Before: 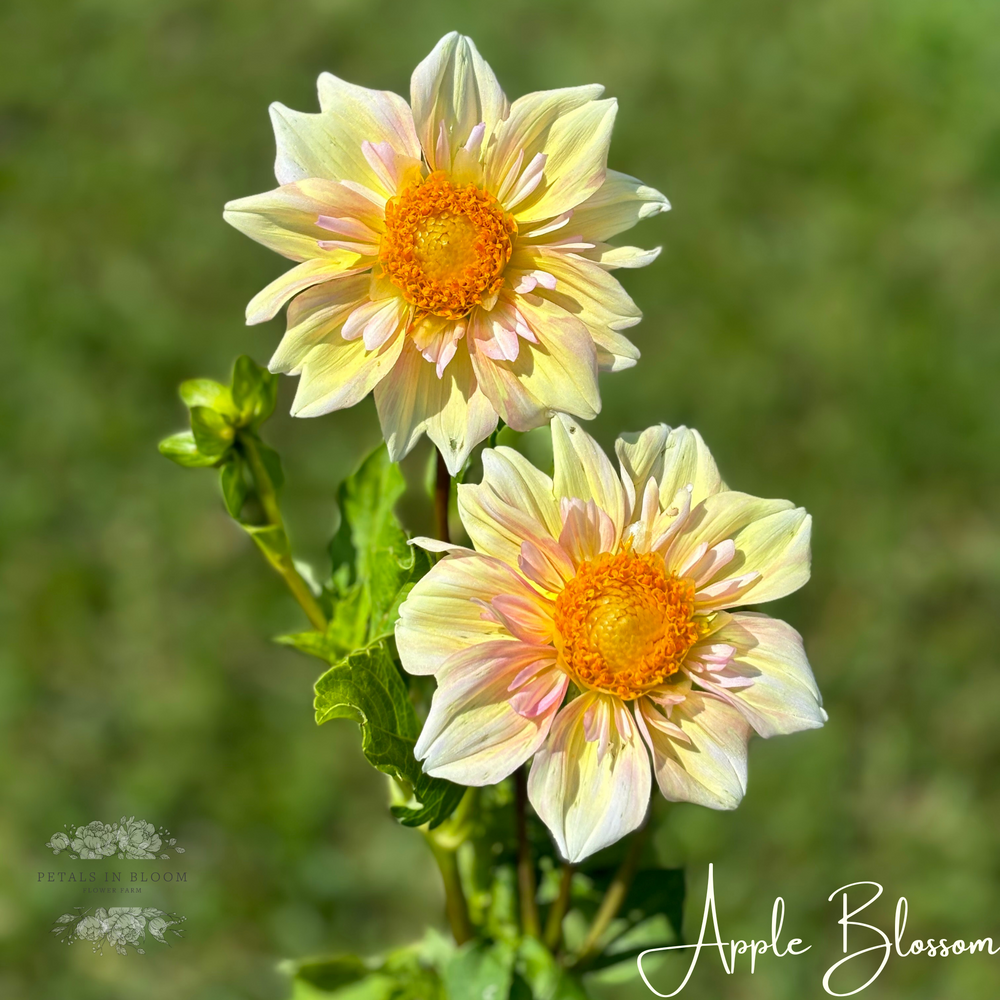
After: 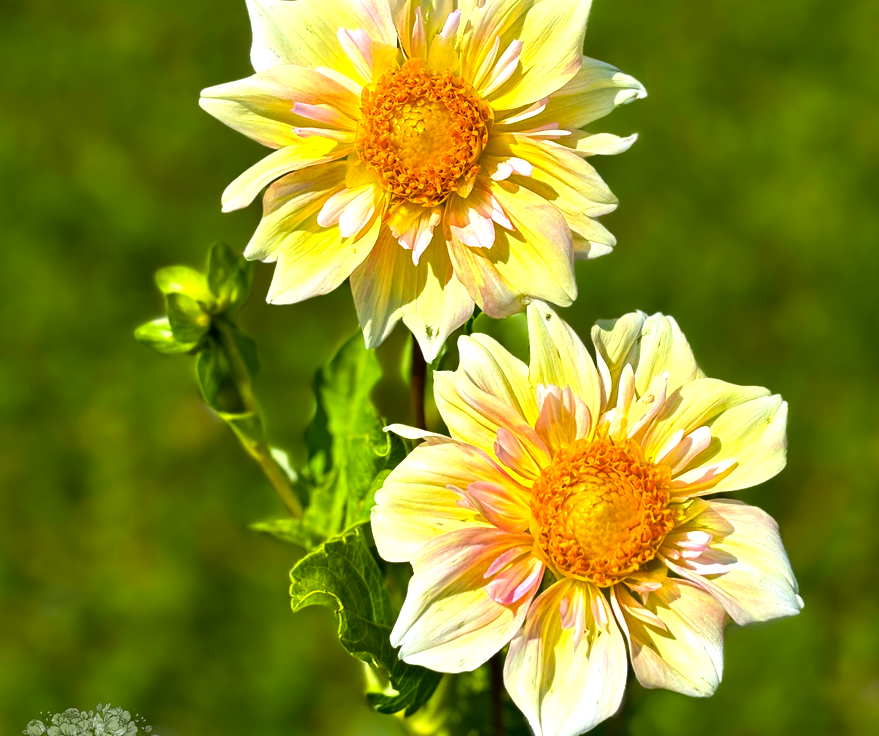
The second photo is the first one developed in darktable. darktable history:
contrast brightness saturation: contrast 0.05
crop and rotate: left 2.425%, top 11.305%, right 9.6%, bottom 15.08%
color balance rgb: linear chroma grading › global chroma 16.62%, perceptual saturation grading › highlights -8.63%, perceptual saturation grading › mid-tones 18.66%, perceptual saturation grading › shadows 28.49%, perceptual brilliance grading › highlights 14.22%, perceptual brilliance grading › shadows -18.96%, global vibrance 27.71%
